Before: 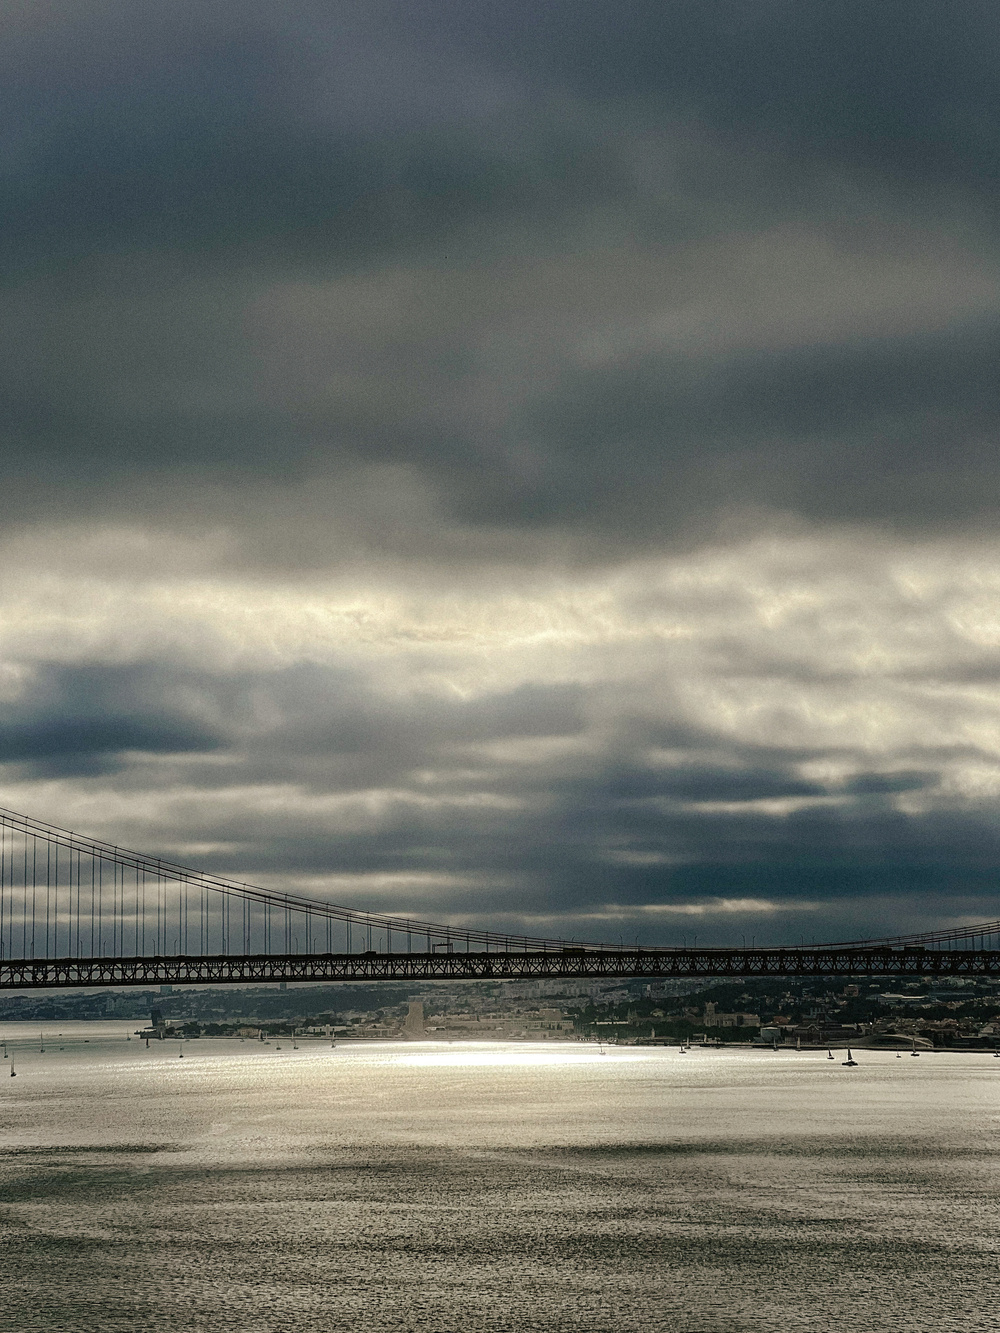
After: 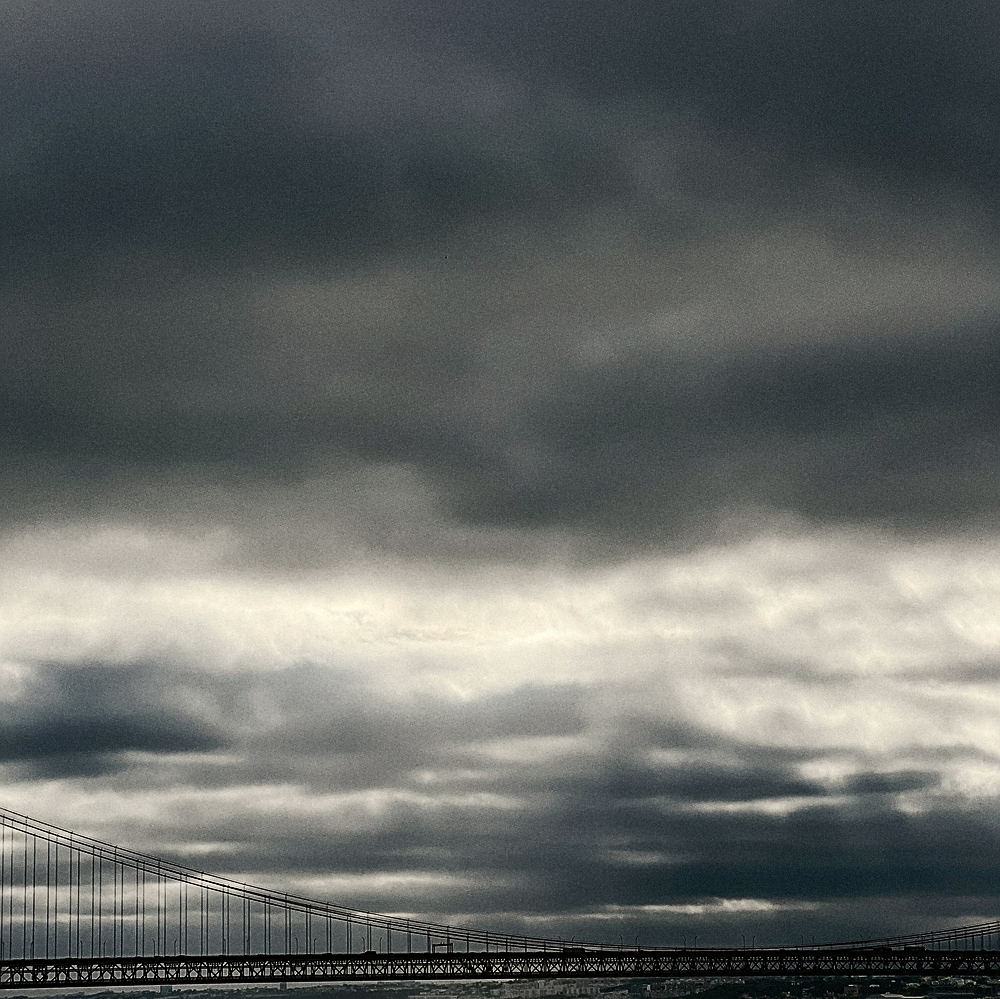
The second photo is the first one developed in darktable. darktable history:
contrast brightness saturation: contrast 0.25, saturation -0.31
crop: bottom 24.988%
sharpen: on, module defaults
